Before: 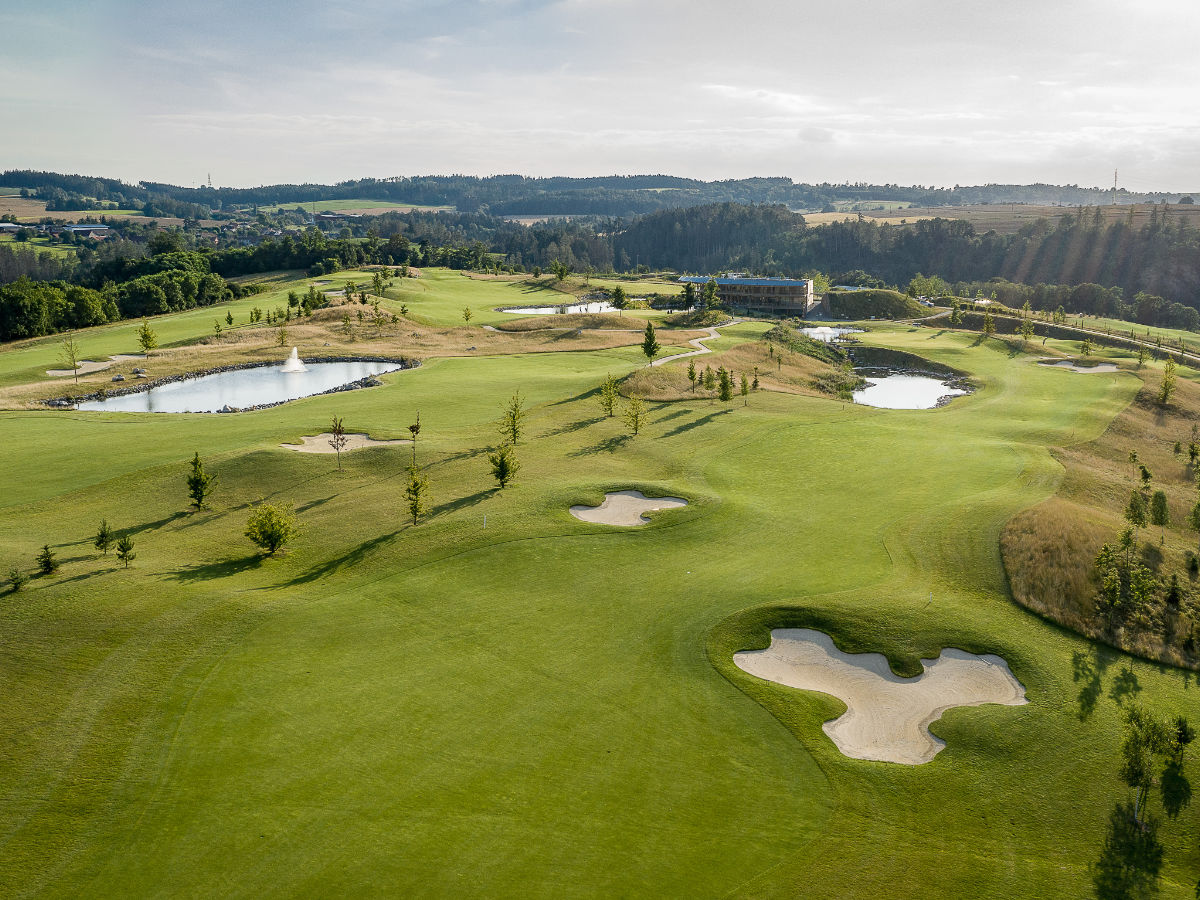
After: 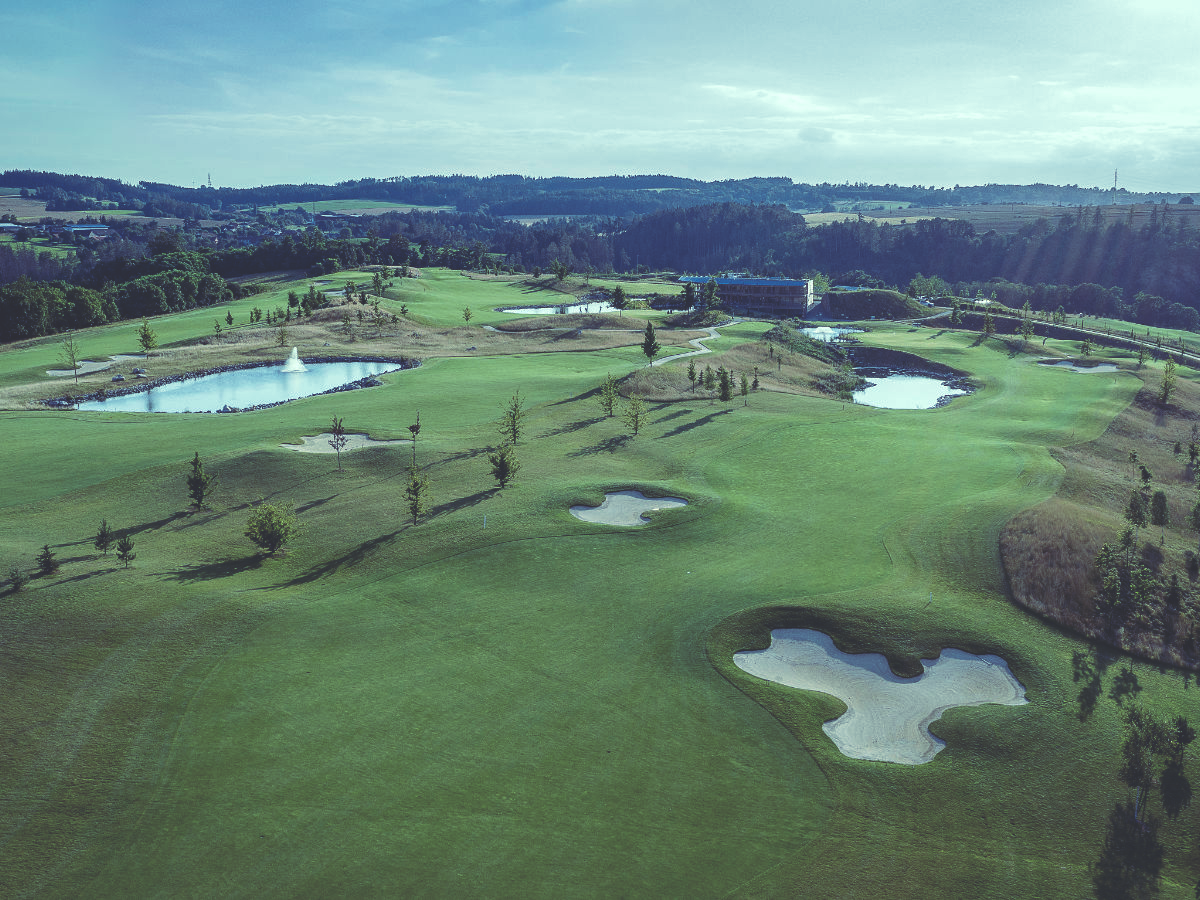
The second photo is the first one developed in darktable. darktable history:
rgb curve: curves: ch0 [(0, 0.186) (0.314, 0.284) (0.576, 0.466) (0.805, 0.691) (0.936, 0.886)]; ch1 [(0, 0.186) (0.314, 0.284) (0.581, 0.534) (0.771, 0.746) (0.936, 0.958)]; ch2 [(0, 0.216) (0.275, 0.39) (1, 1)], mode RGB, independent channels, compensate middle gray true, preserve colors none
contrast brightness saturation: saturation -0.05
